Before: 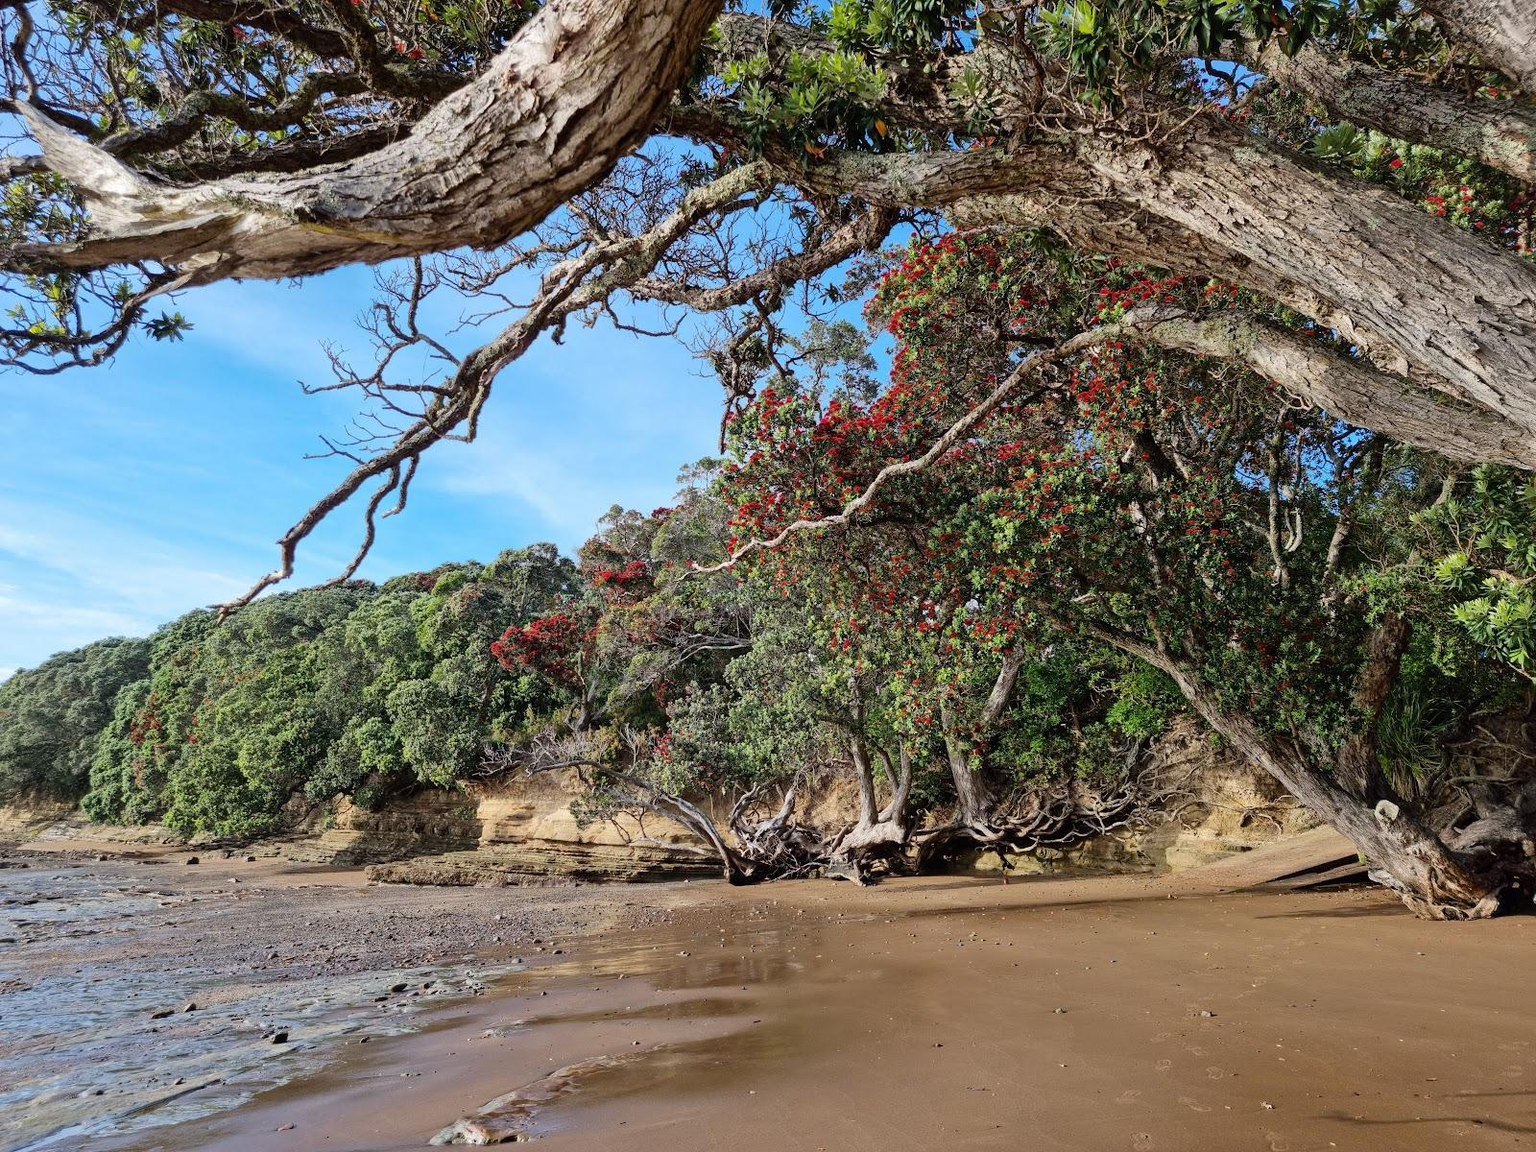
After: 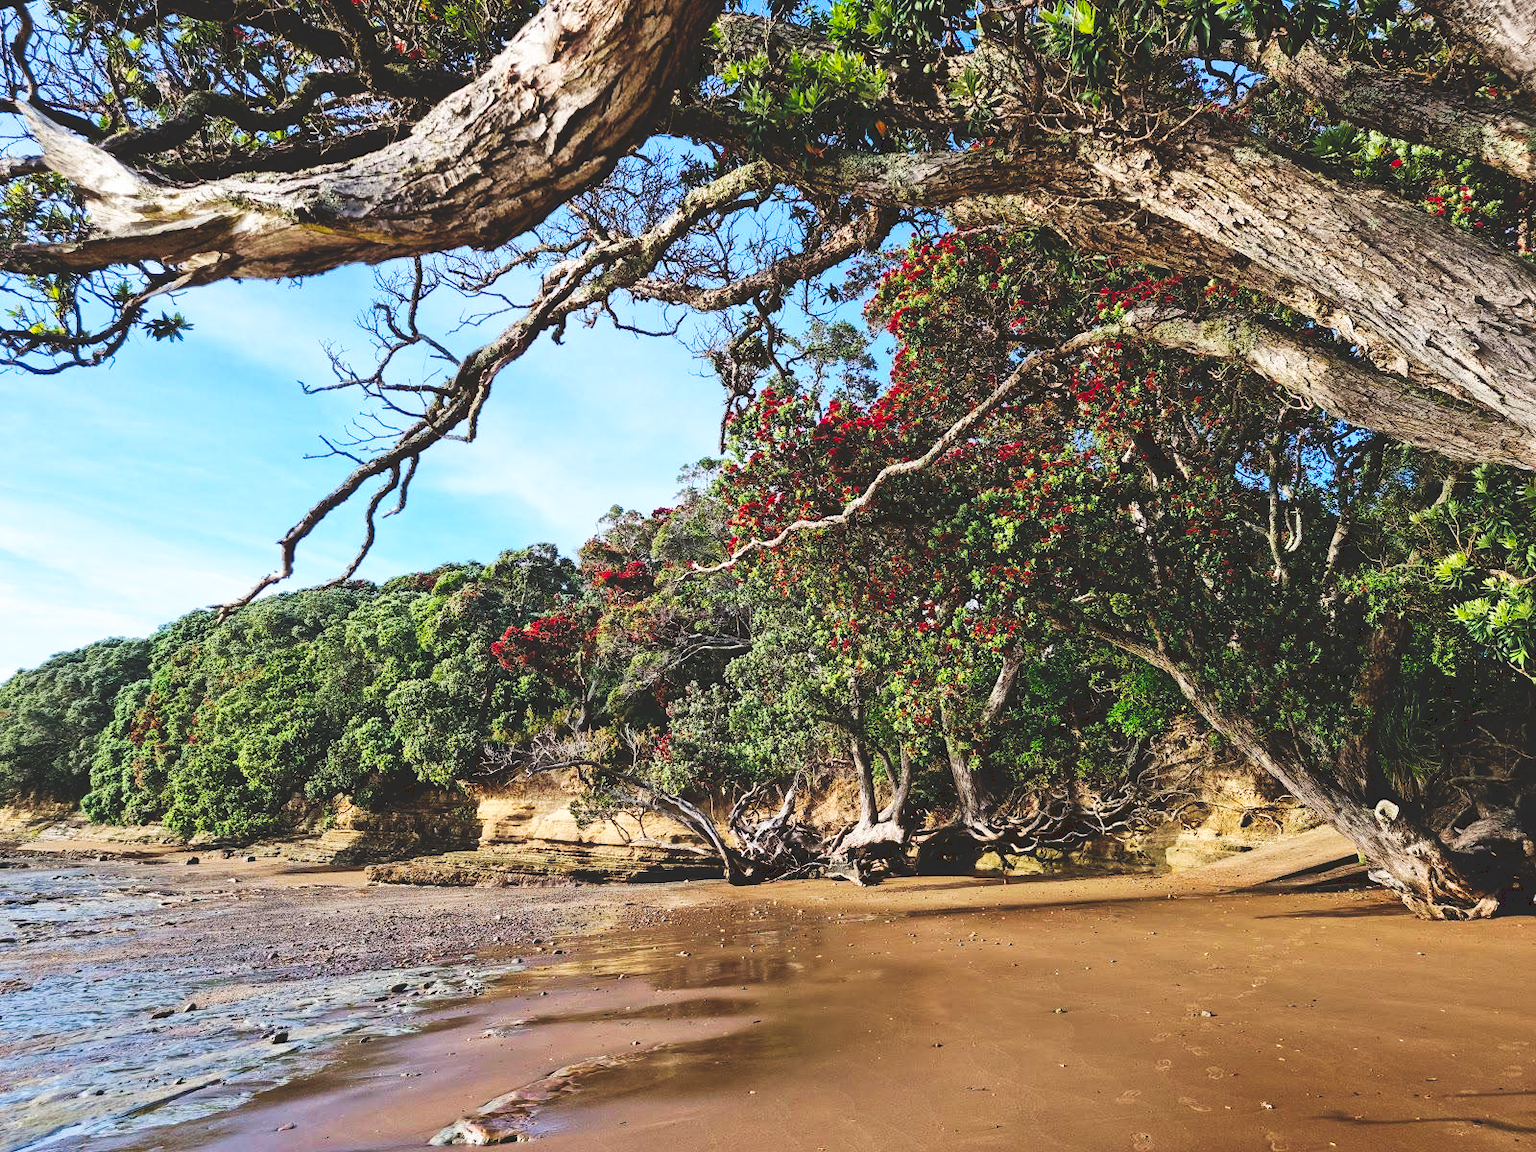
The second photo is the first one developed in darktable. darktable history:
tone curve: curves: ch0 [(0, 0) (0.003, 0.156) (0.011, 0.156) (0.025, 0.161) (0.044, 0.161) (0.069, 0.161) (0.1, 0.166) (0.136, 0.168) (0.177, 0.179) (0.224, 0.202) (0.277, 0.241) (0.335, 0.296) (0.399, 0.378) (0.468, 0.484) (0.543, 0.604) (0.623, 0.728) (0.709, 0.822) (0.801, 0.918) (0.898, 0.98) (1, 1)], preserve colors none
velvia: strength 15%
